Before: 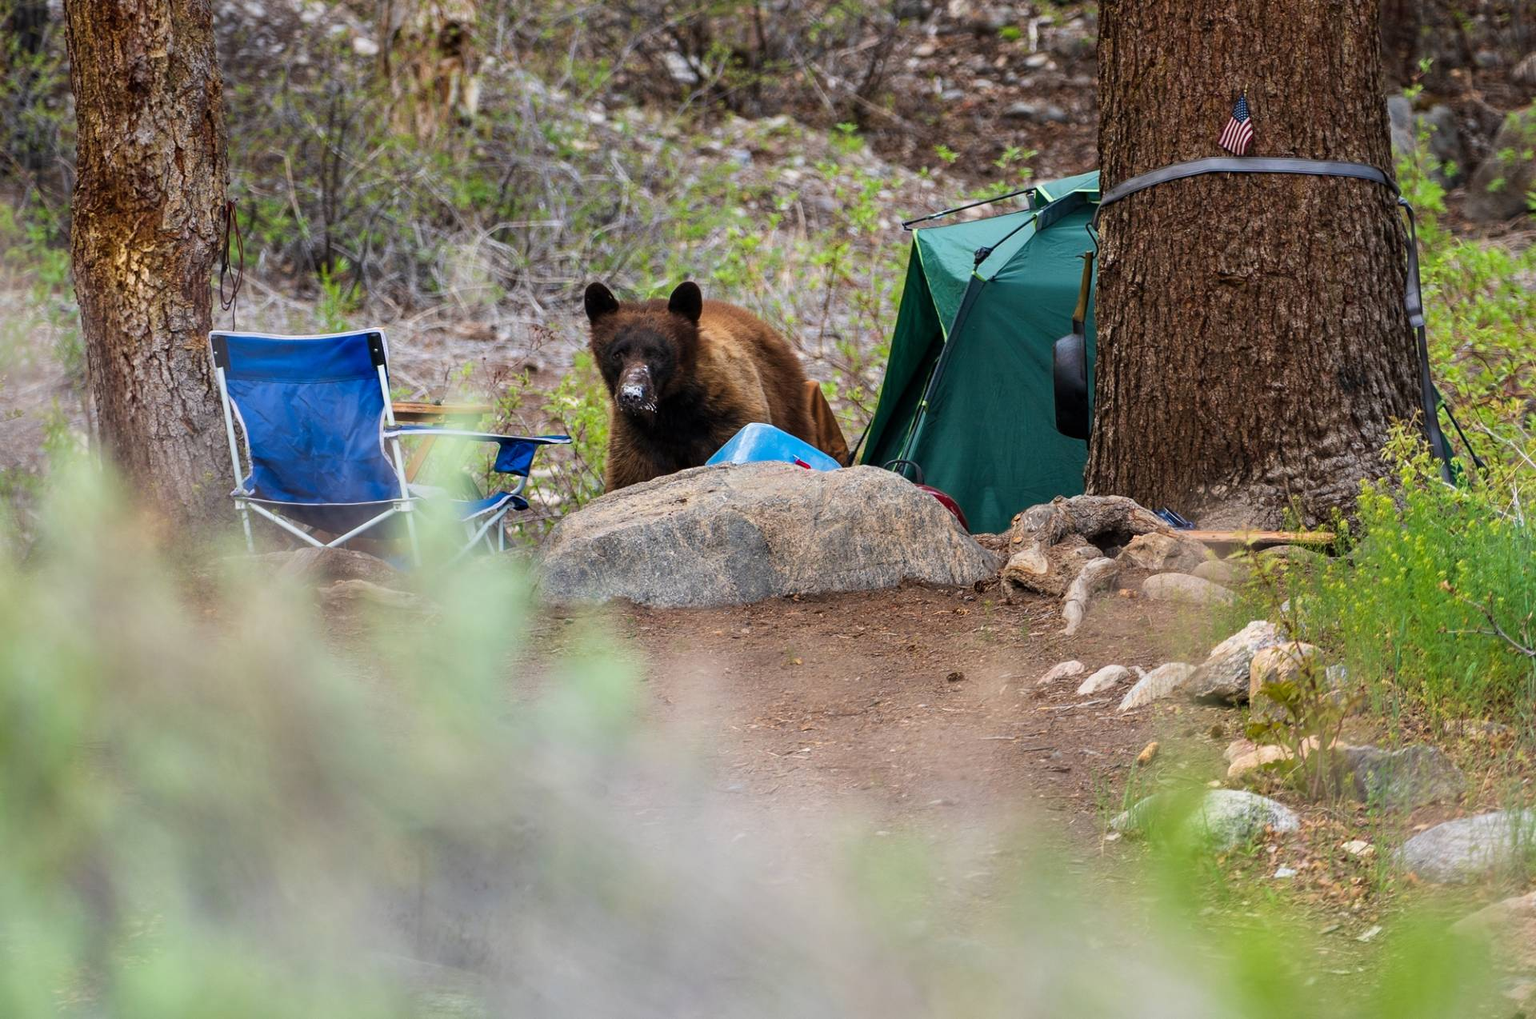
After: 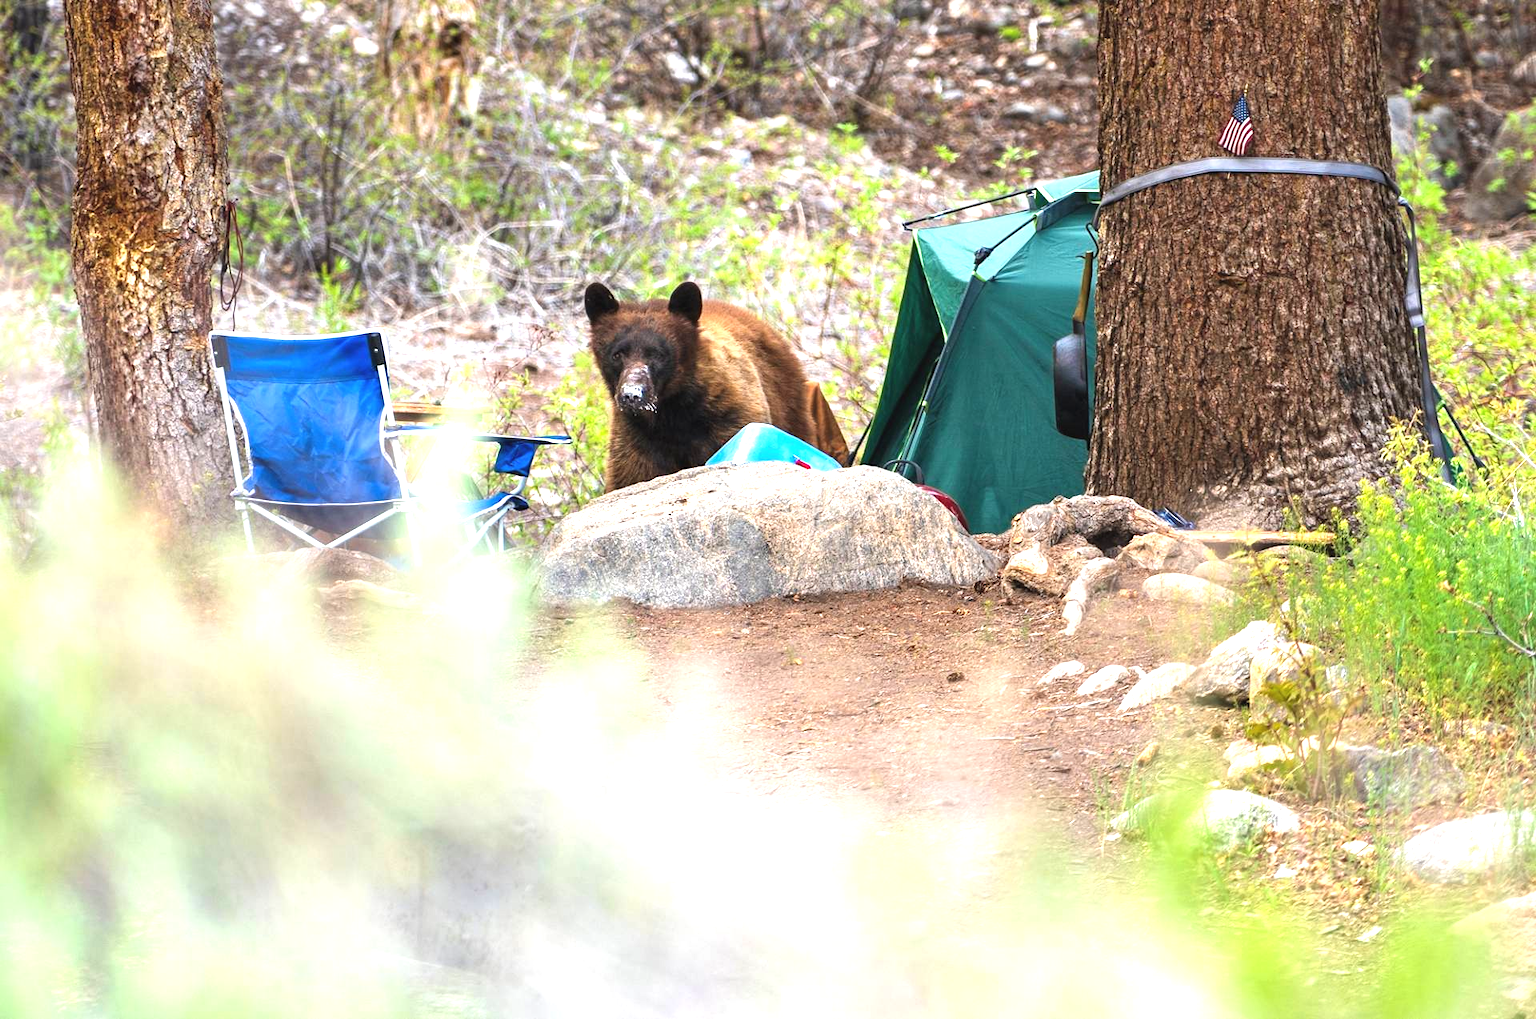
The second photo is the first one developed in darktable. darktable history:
exposure: black level correction -0.002, exposure 1.361 EV, compensate highlight preservation false
